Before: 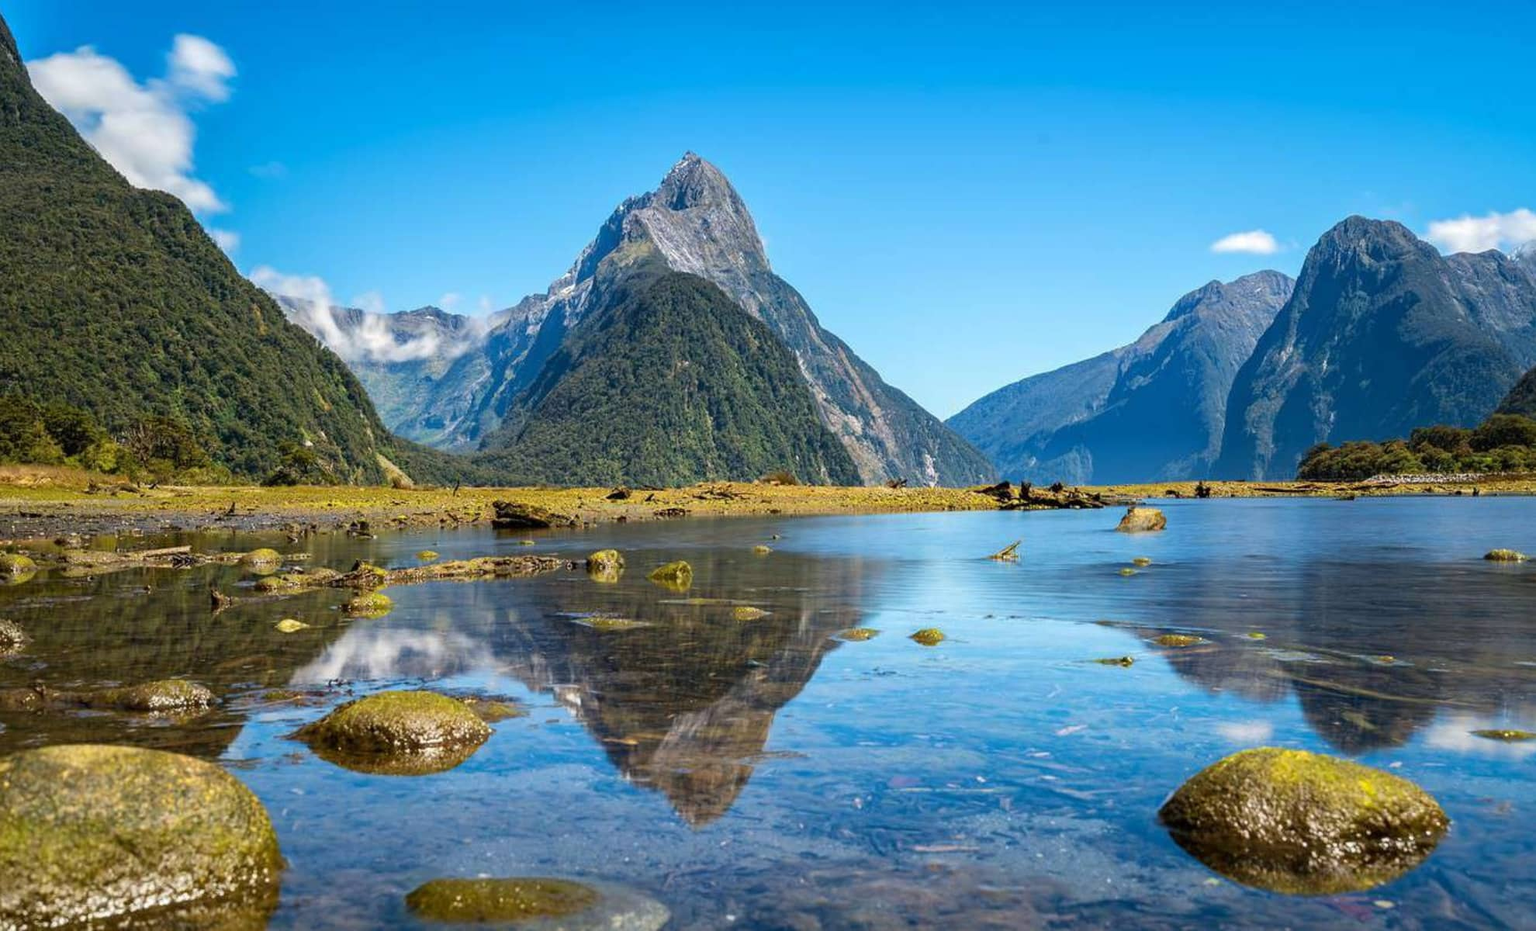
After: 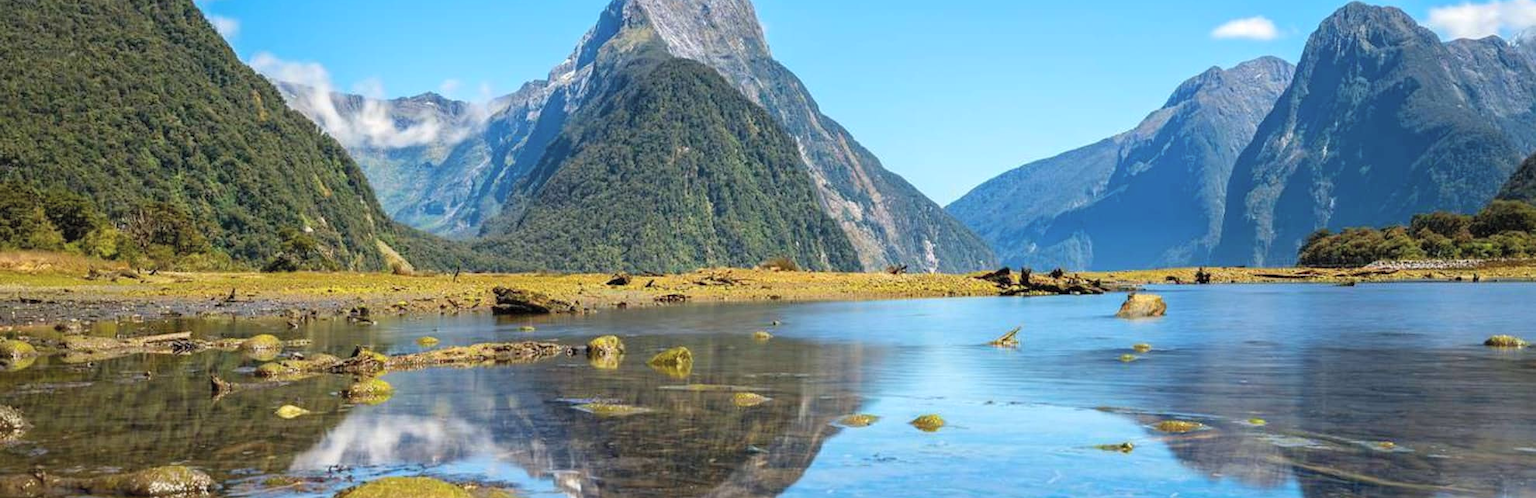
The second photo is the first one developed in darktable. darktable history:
crop and rotate: top 23.043%, bottom 23.437%
contrast brightness saturation: brightness 0.13
